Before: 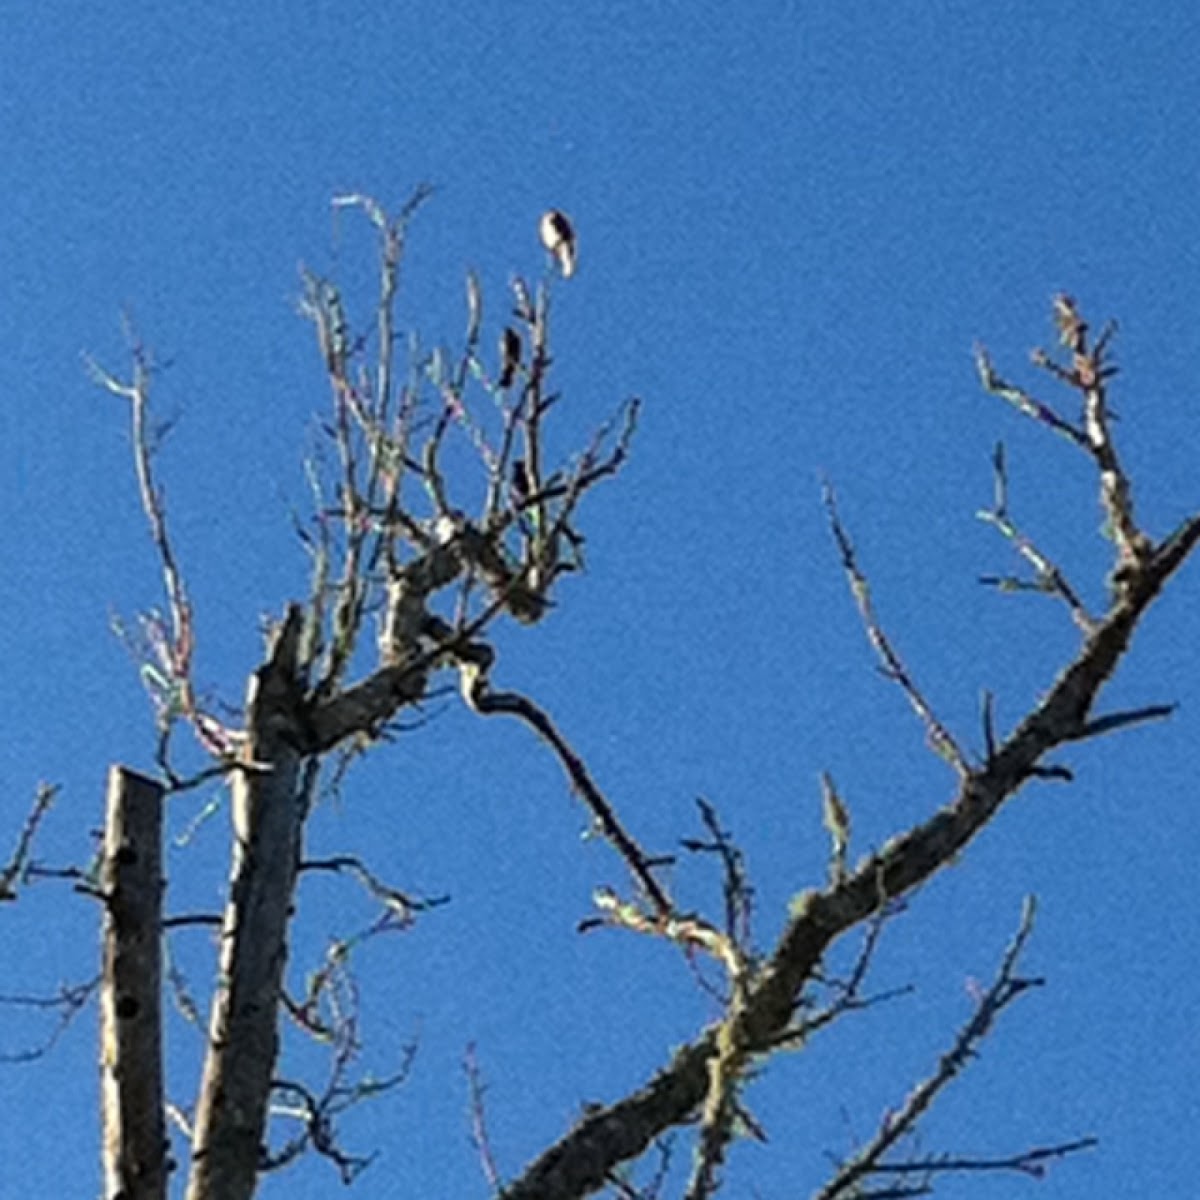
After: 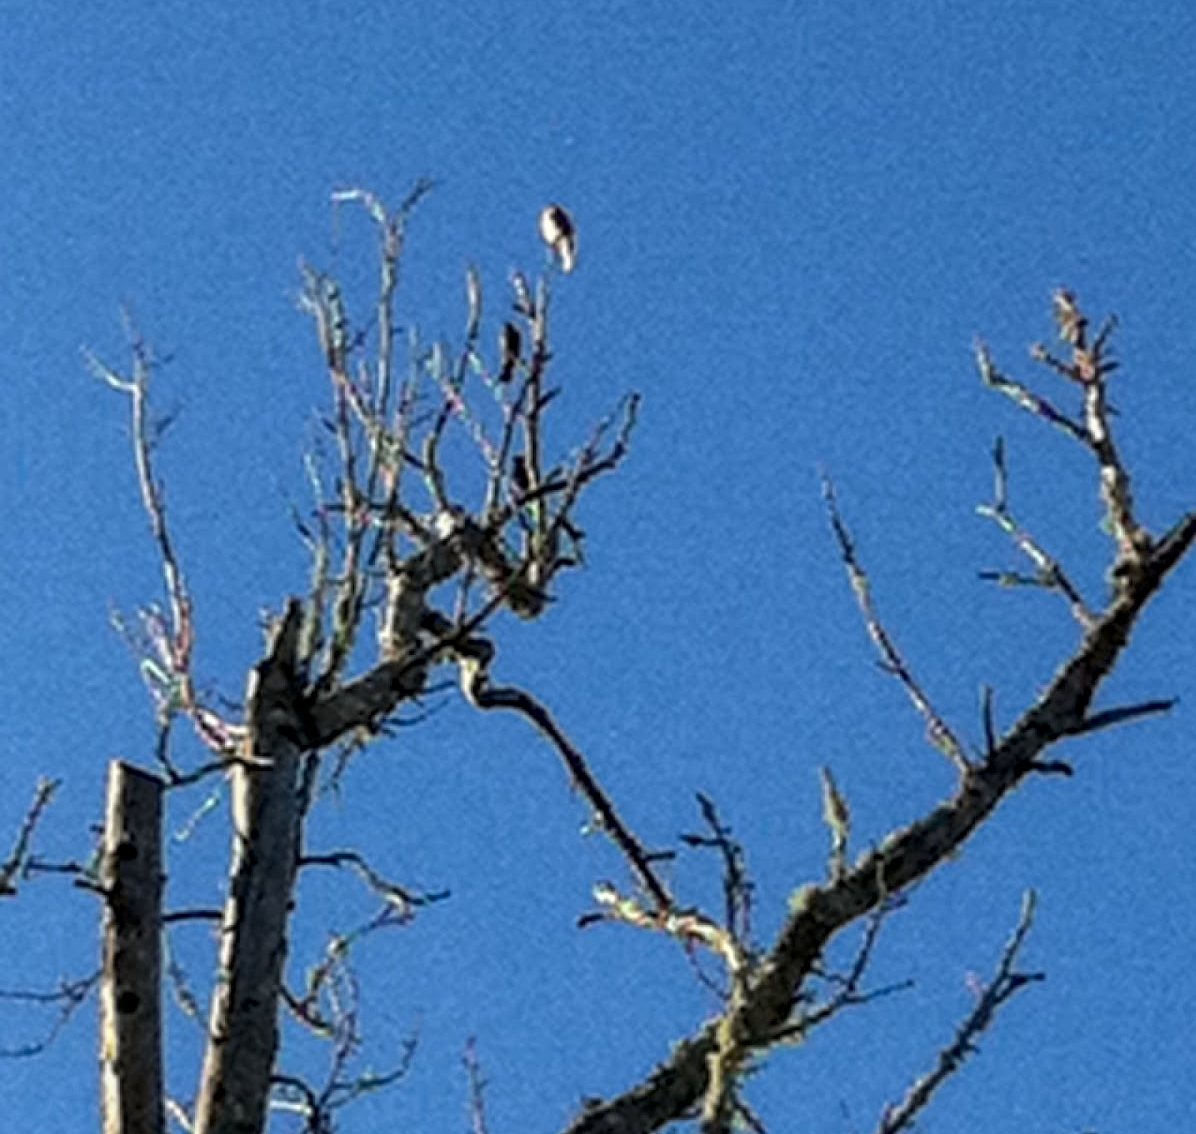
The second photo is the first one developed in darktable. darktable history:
local contrast: on, module defaults
crop: top 0.448%, right 0.264%, bottom 5.045%
